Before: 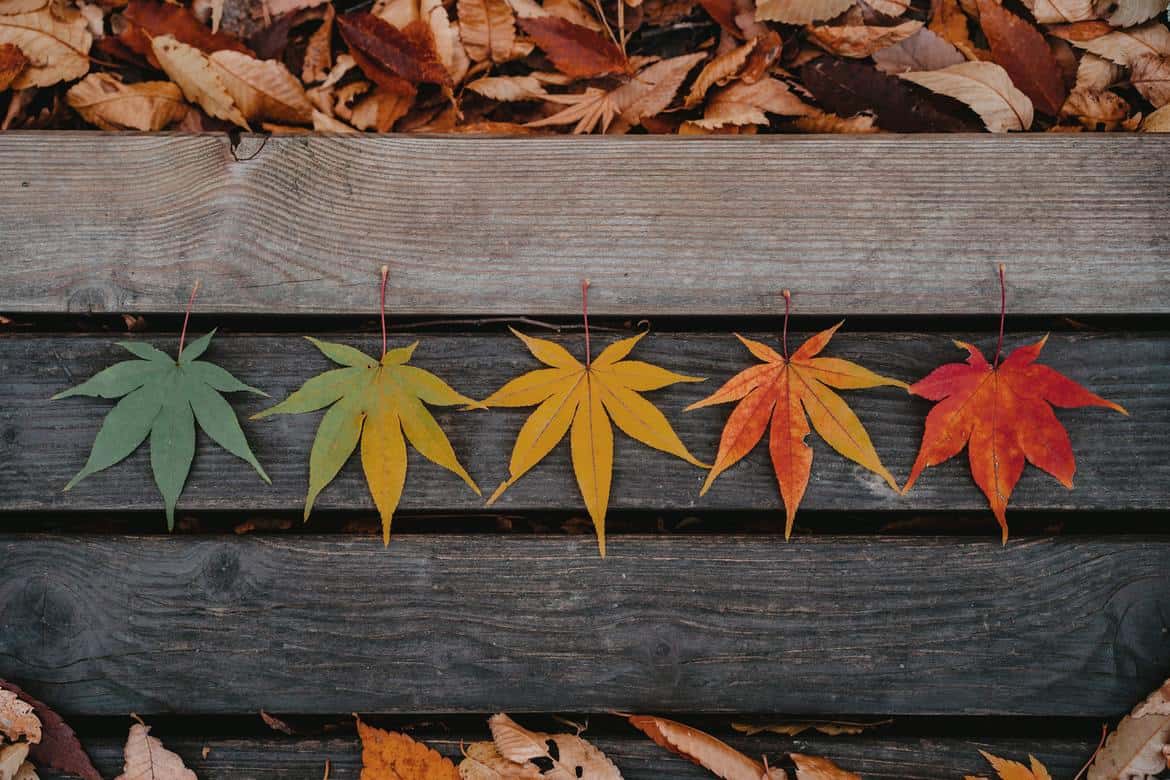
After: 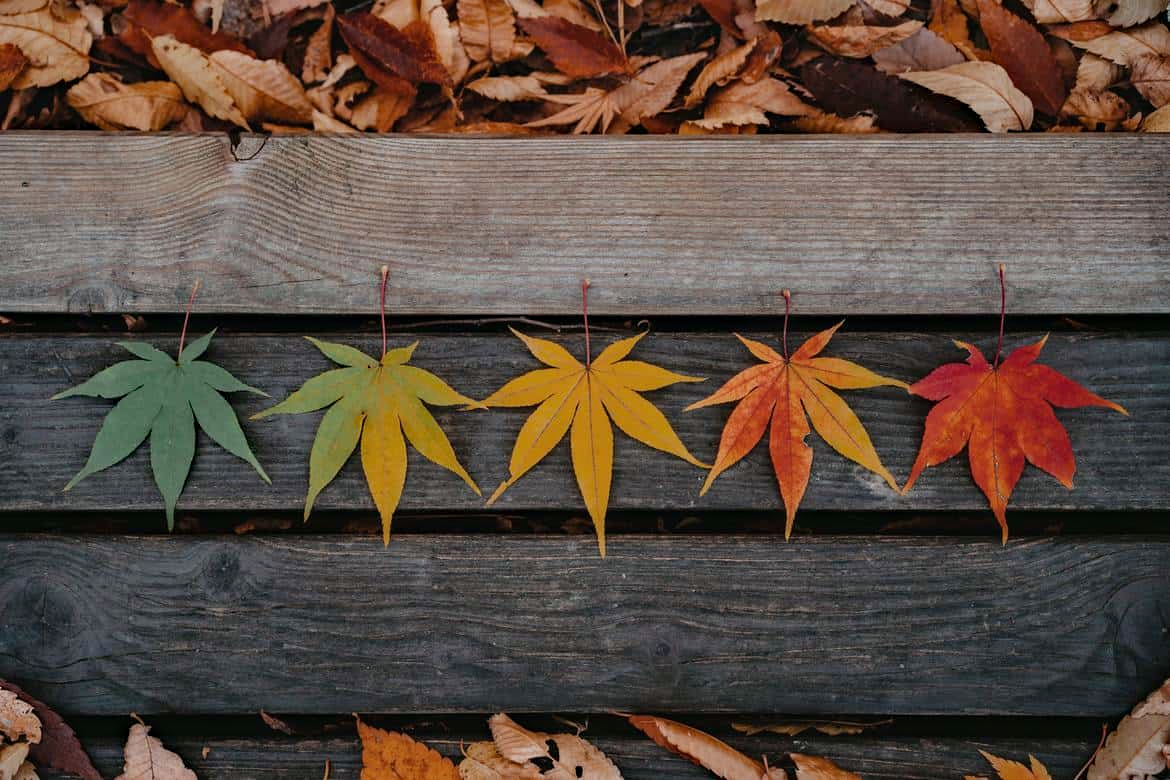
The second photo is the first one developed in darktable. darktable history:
haze removal: adaptive false
color zones: curves: ch0 [(0.068, 0.464) (0.25, 0.5) (0.48, 0.508) (0.75, 0.536) (0.886, 0.476) (0.967, 0.456)]; ch1 [(0.066, 0.456) (0.25, 0.5) (0.616, 0.508) (0.746, 0.56) (0.934, 0.444)]
